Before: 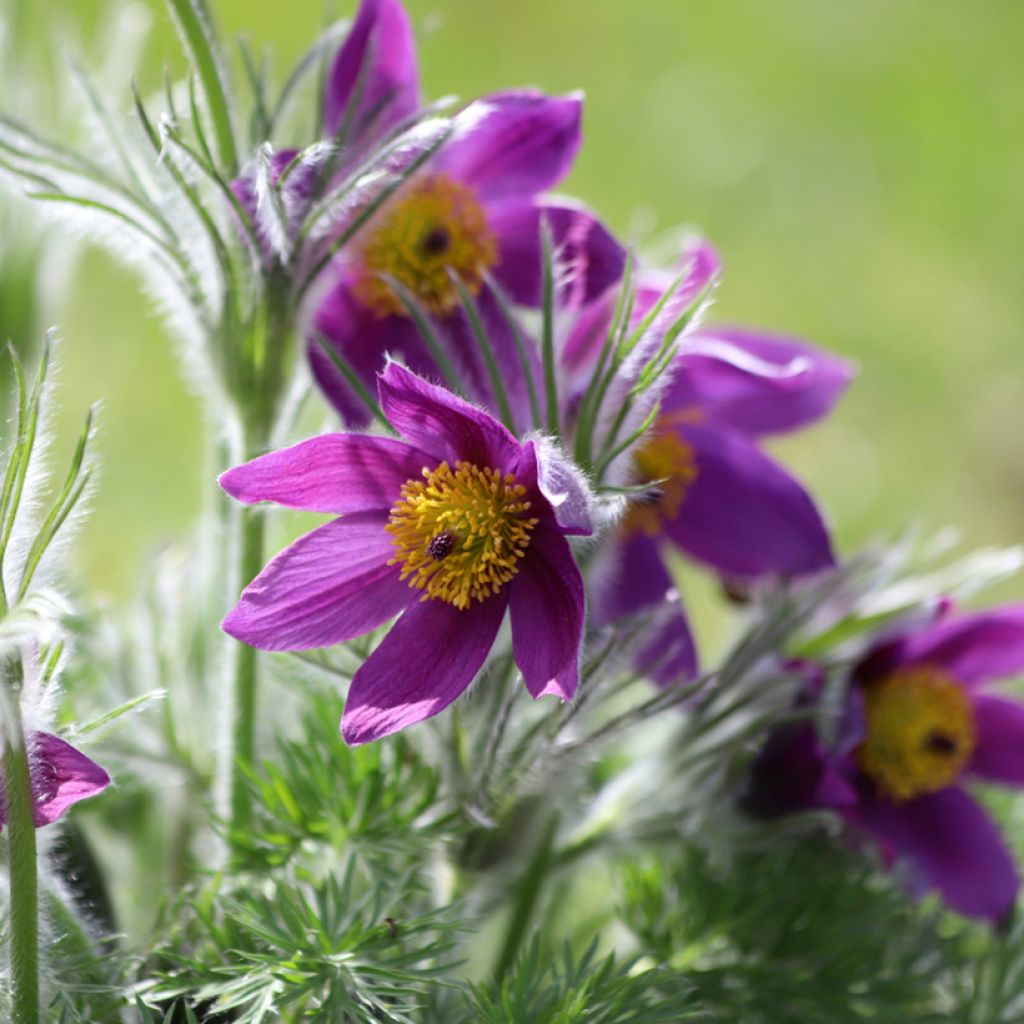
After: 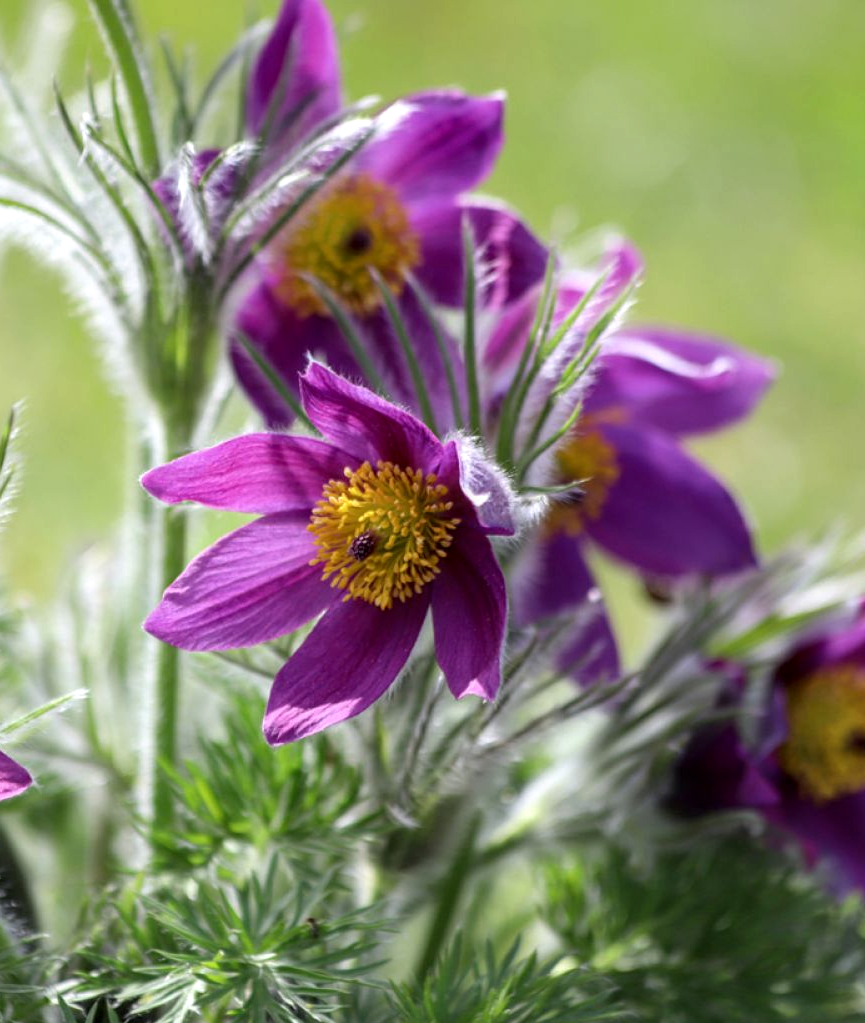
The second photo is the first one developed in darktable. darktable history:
crop: left 7.686%, right 7.831%
tone equalizer: on, module defaults
local contrast: on, module defaults
